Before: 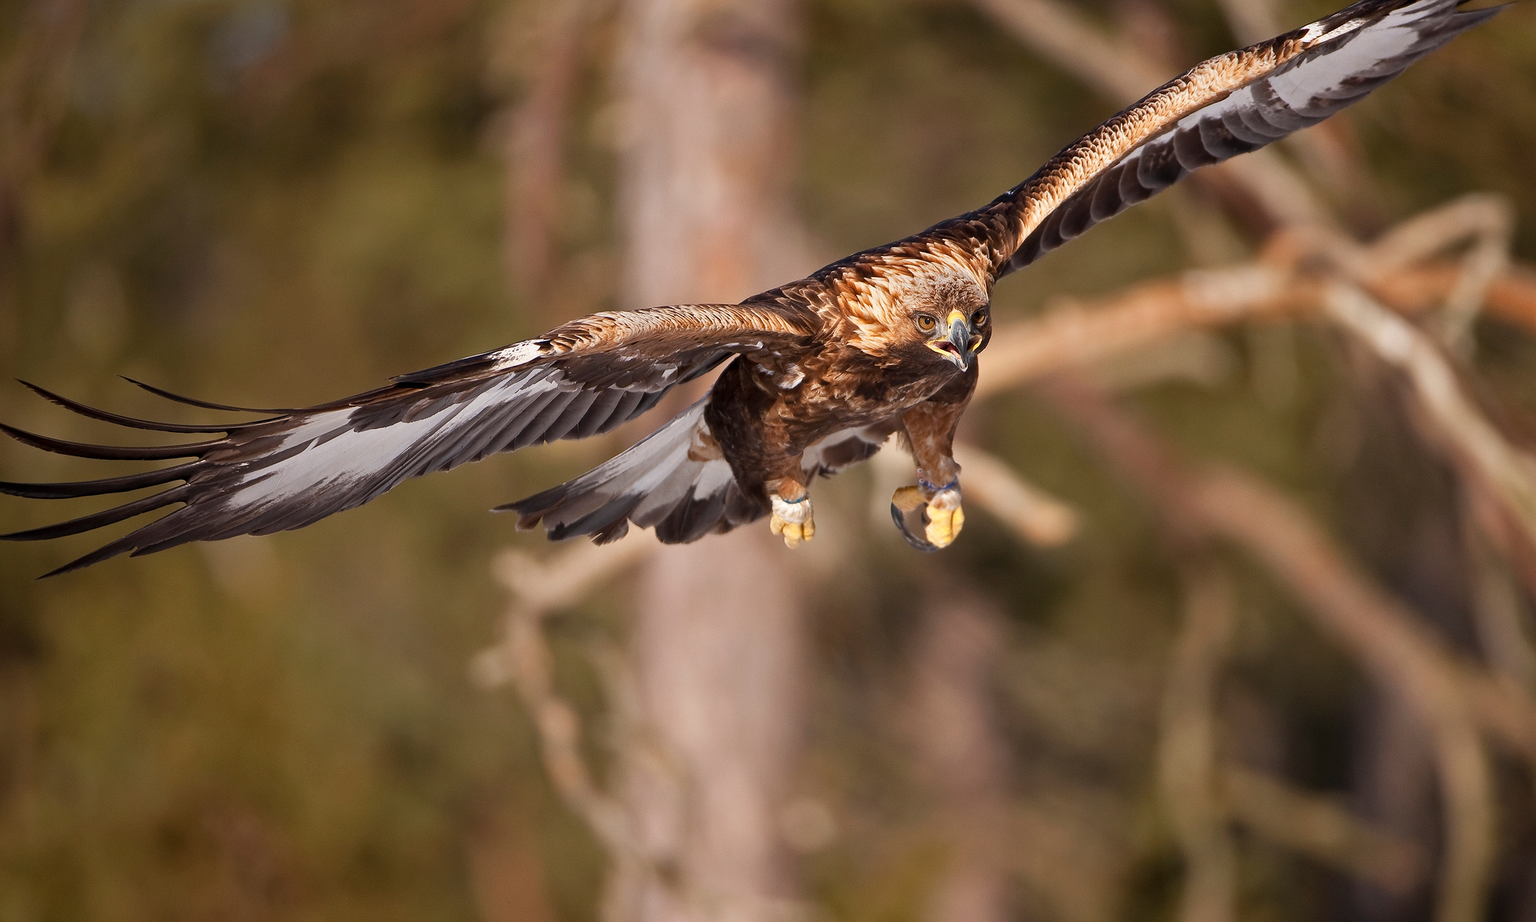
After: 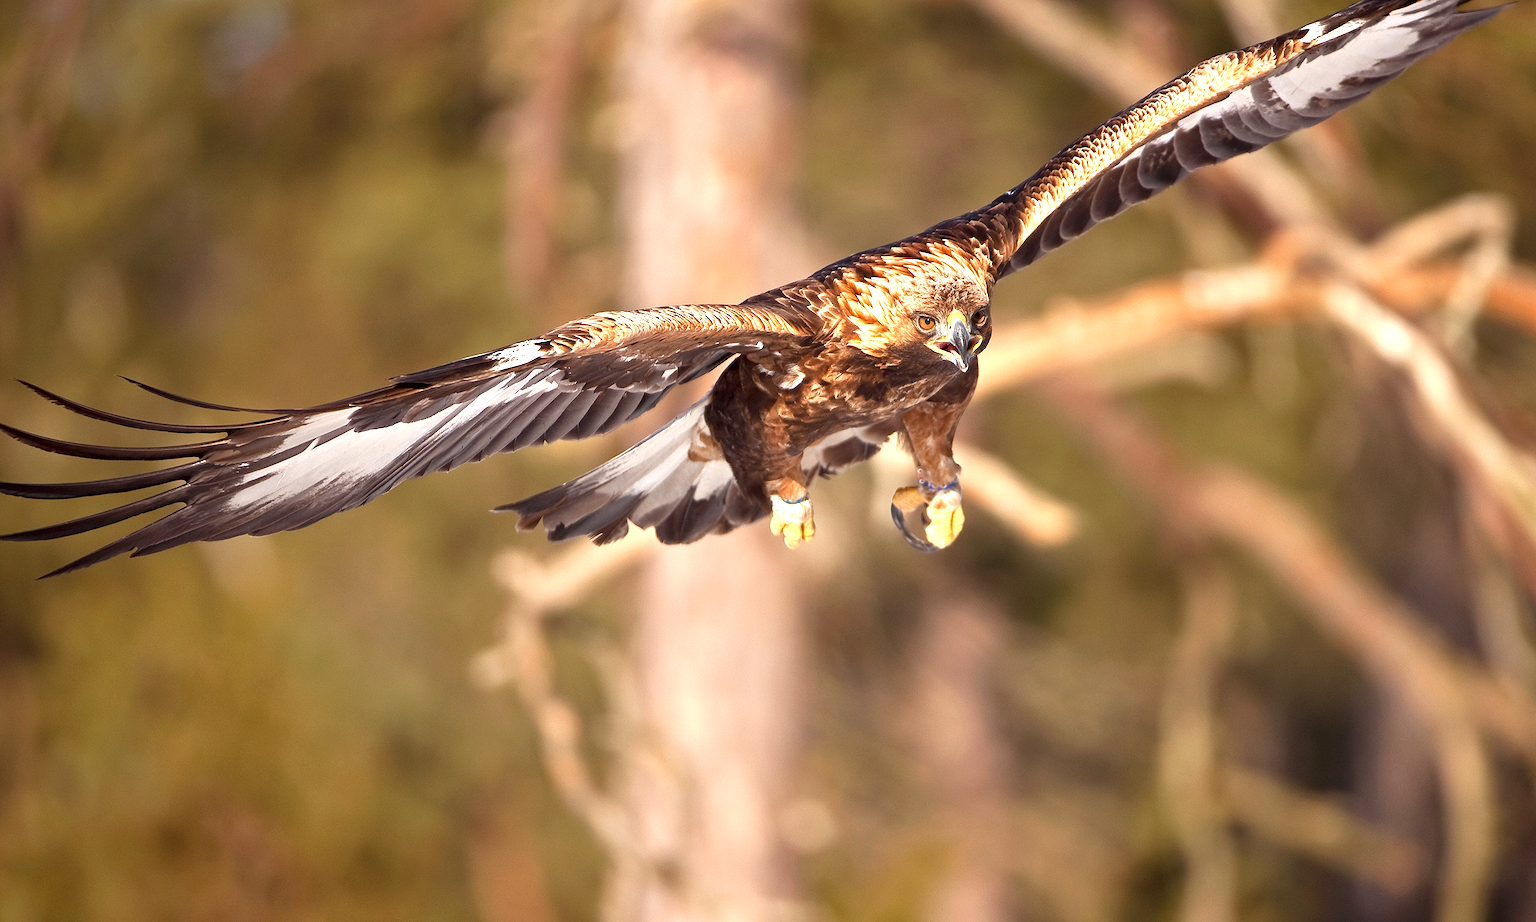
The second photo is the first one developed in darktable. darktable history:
exposure: black level correction 0, exposure 1.01 EV, compensate highlight preservation false
color correction: highlights a* -1.05, highlights b* 4.53, shadows a* 3.64
